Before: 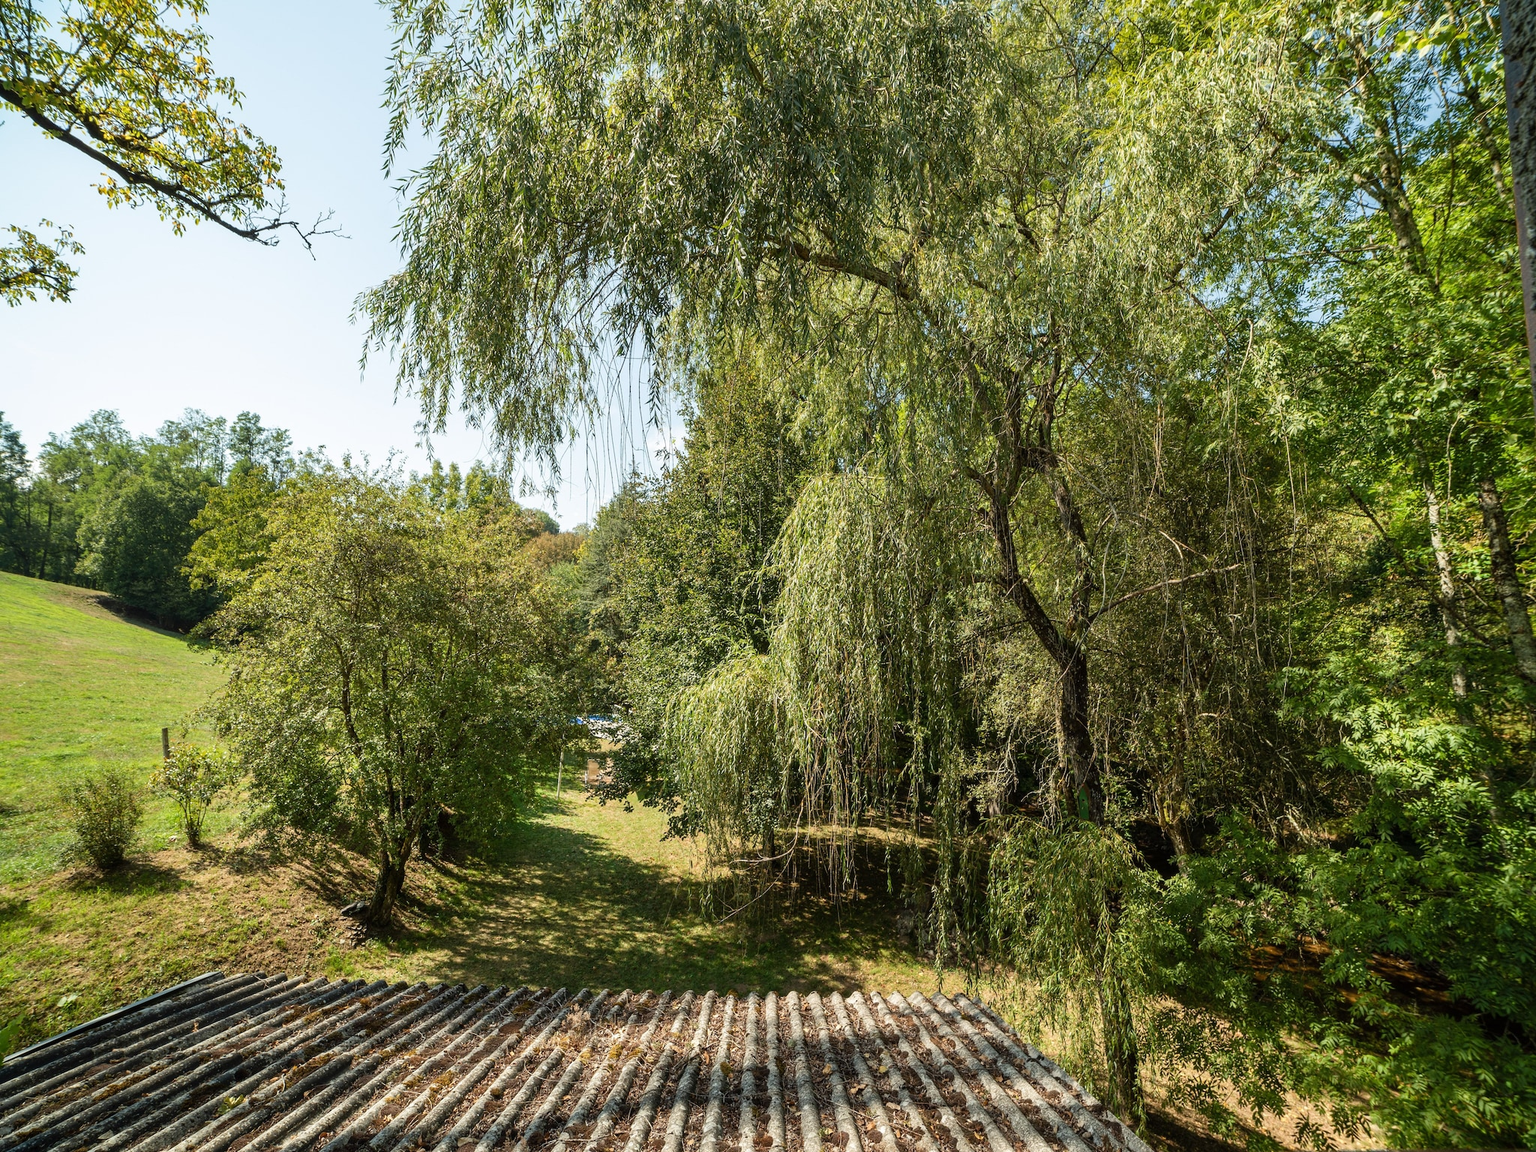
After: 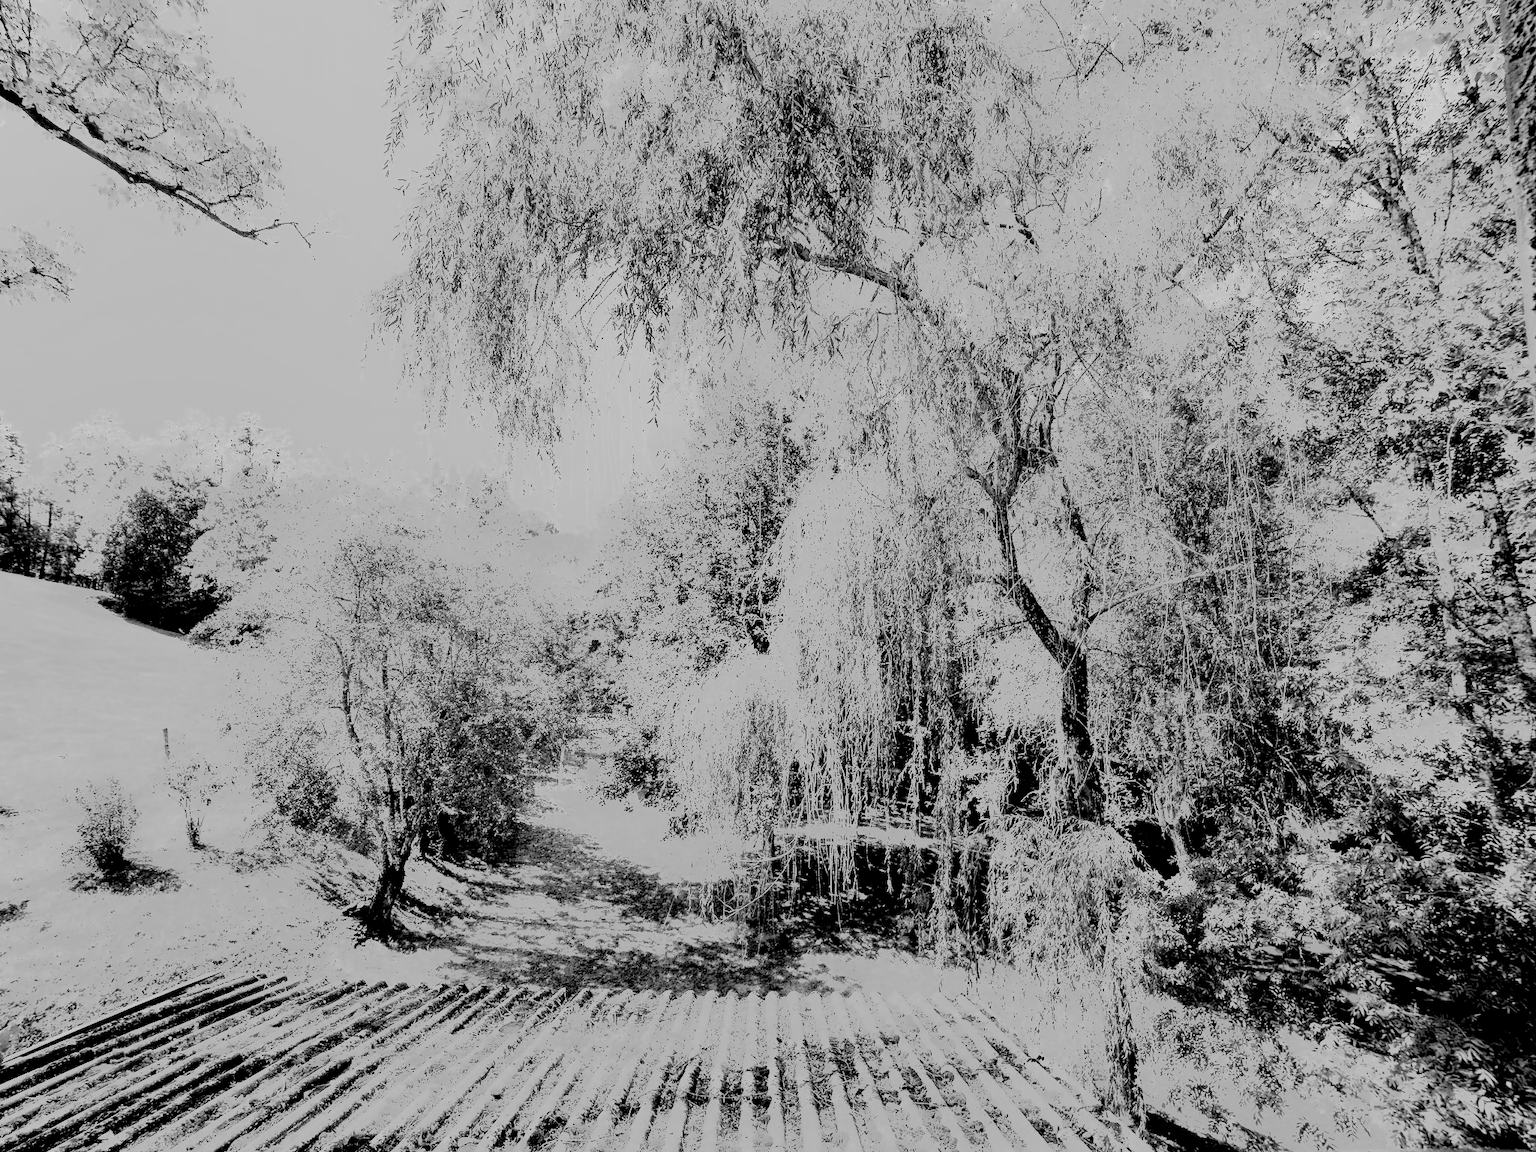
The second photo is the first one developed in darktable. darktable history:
white balance: red 3.132, blue 1.507
monochrome: a 16.01, b -2.65, highlights 0.52
haze removal: compatibility mode true, adaptive false
filmic rgb: middle gray luminance 13.55%, black relative exposure -1.97 EV, white relative exposure 3.1 EV, threshold 6 EV, target black luminance 0%, hardness 1.79, latitude 59.23%, contrast 1.728, highlights saturation mix 5%, shadows ↔ highlights balance -37.52%, add noise in highlights 0, color science v3 (2019), use custom middle-gray values true, iterations of high-quality reconstruction 0, contrast in highlights soft, enable highlight reconstruction true
contrast equalizer: y [[0.579, 0.58, 0.505, 0.5, 0.5, 0.5], [0.5 ×6], [0.5 ×6], [0 ×6], [0 ×6]]
